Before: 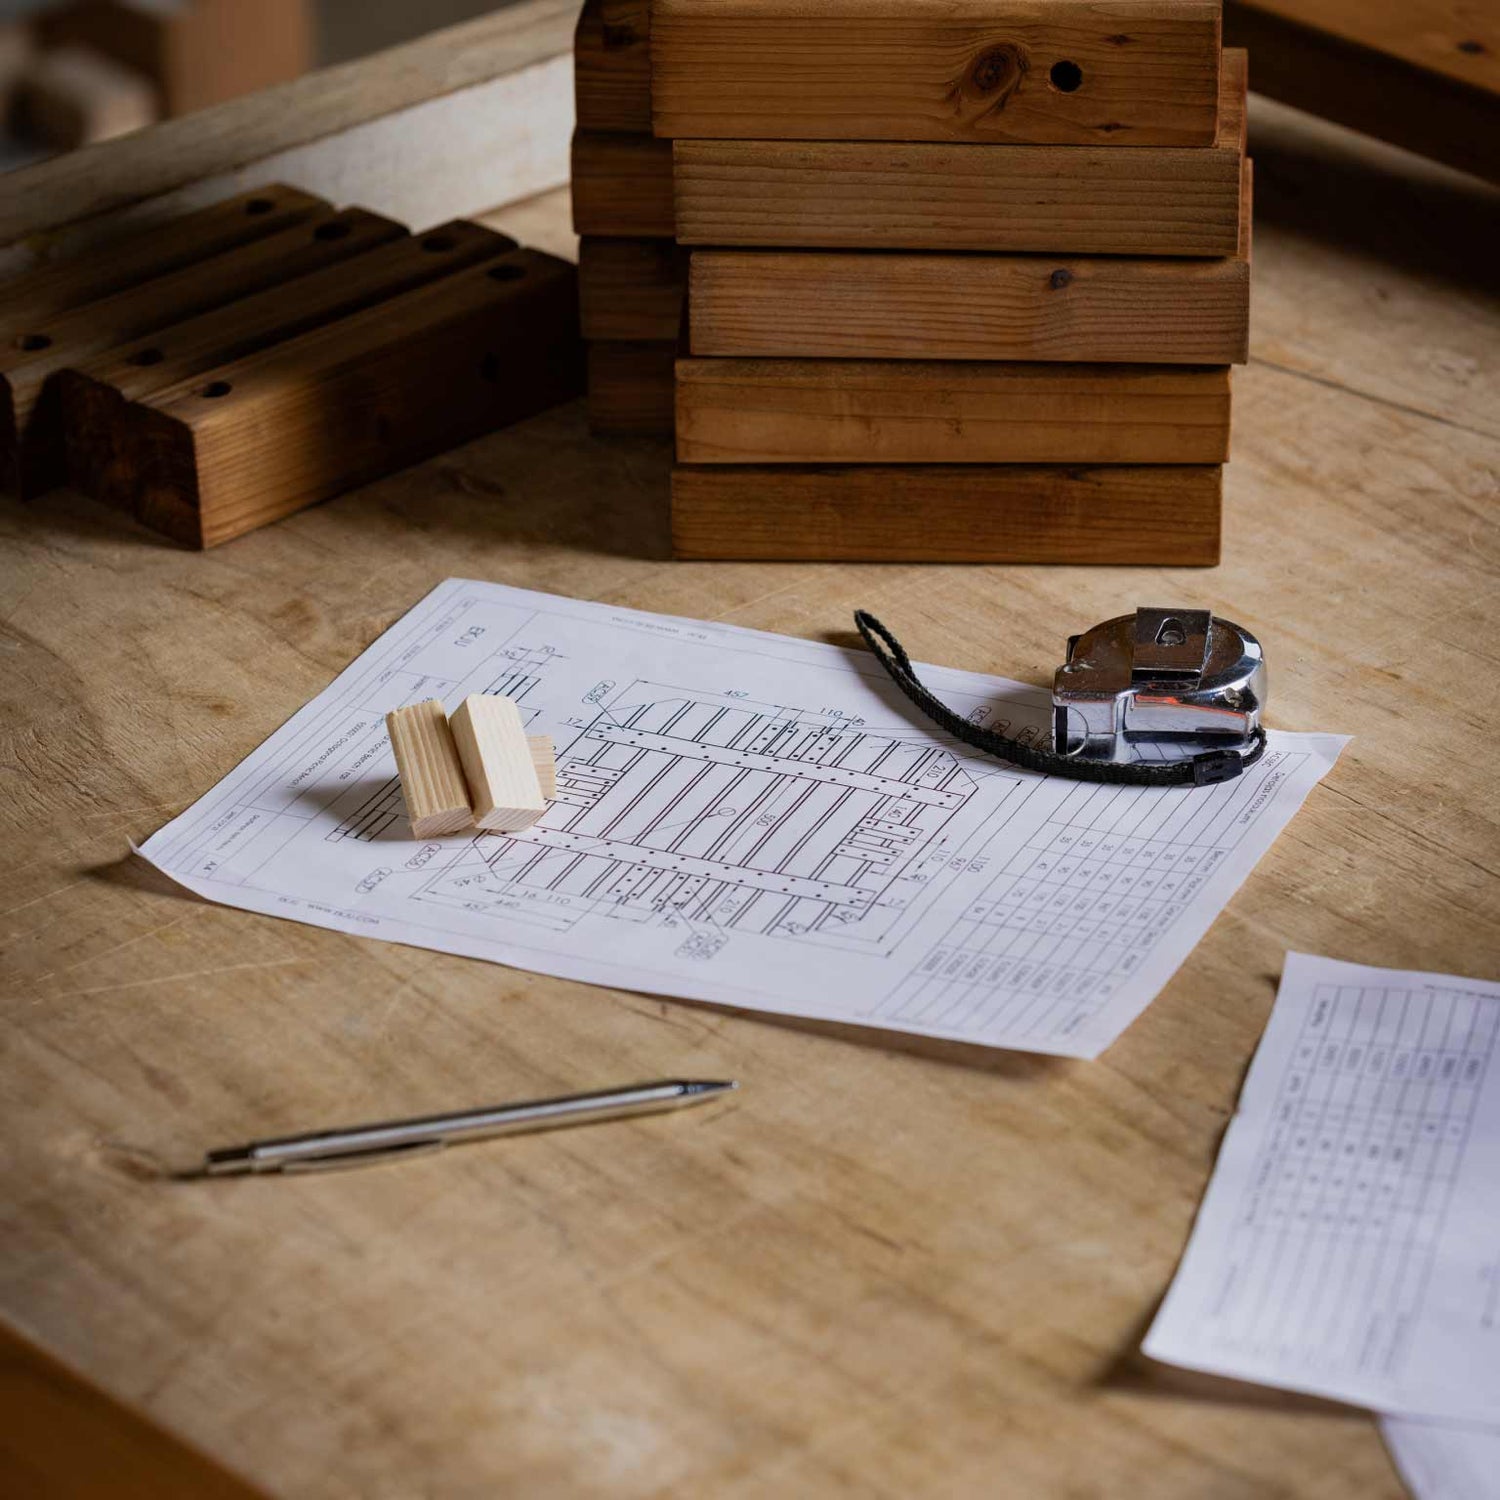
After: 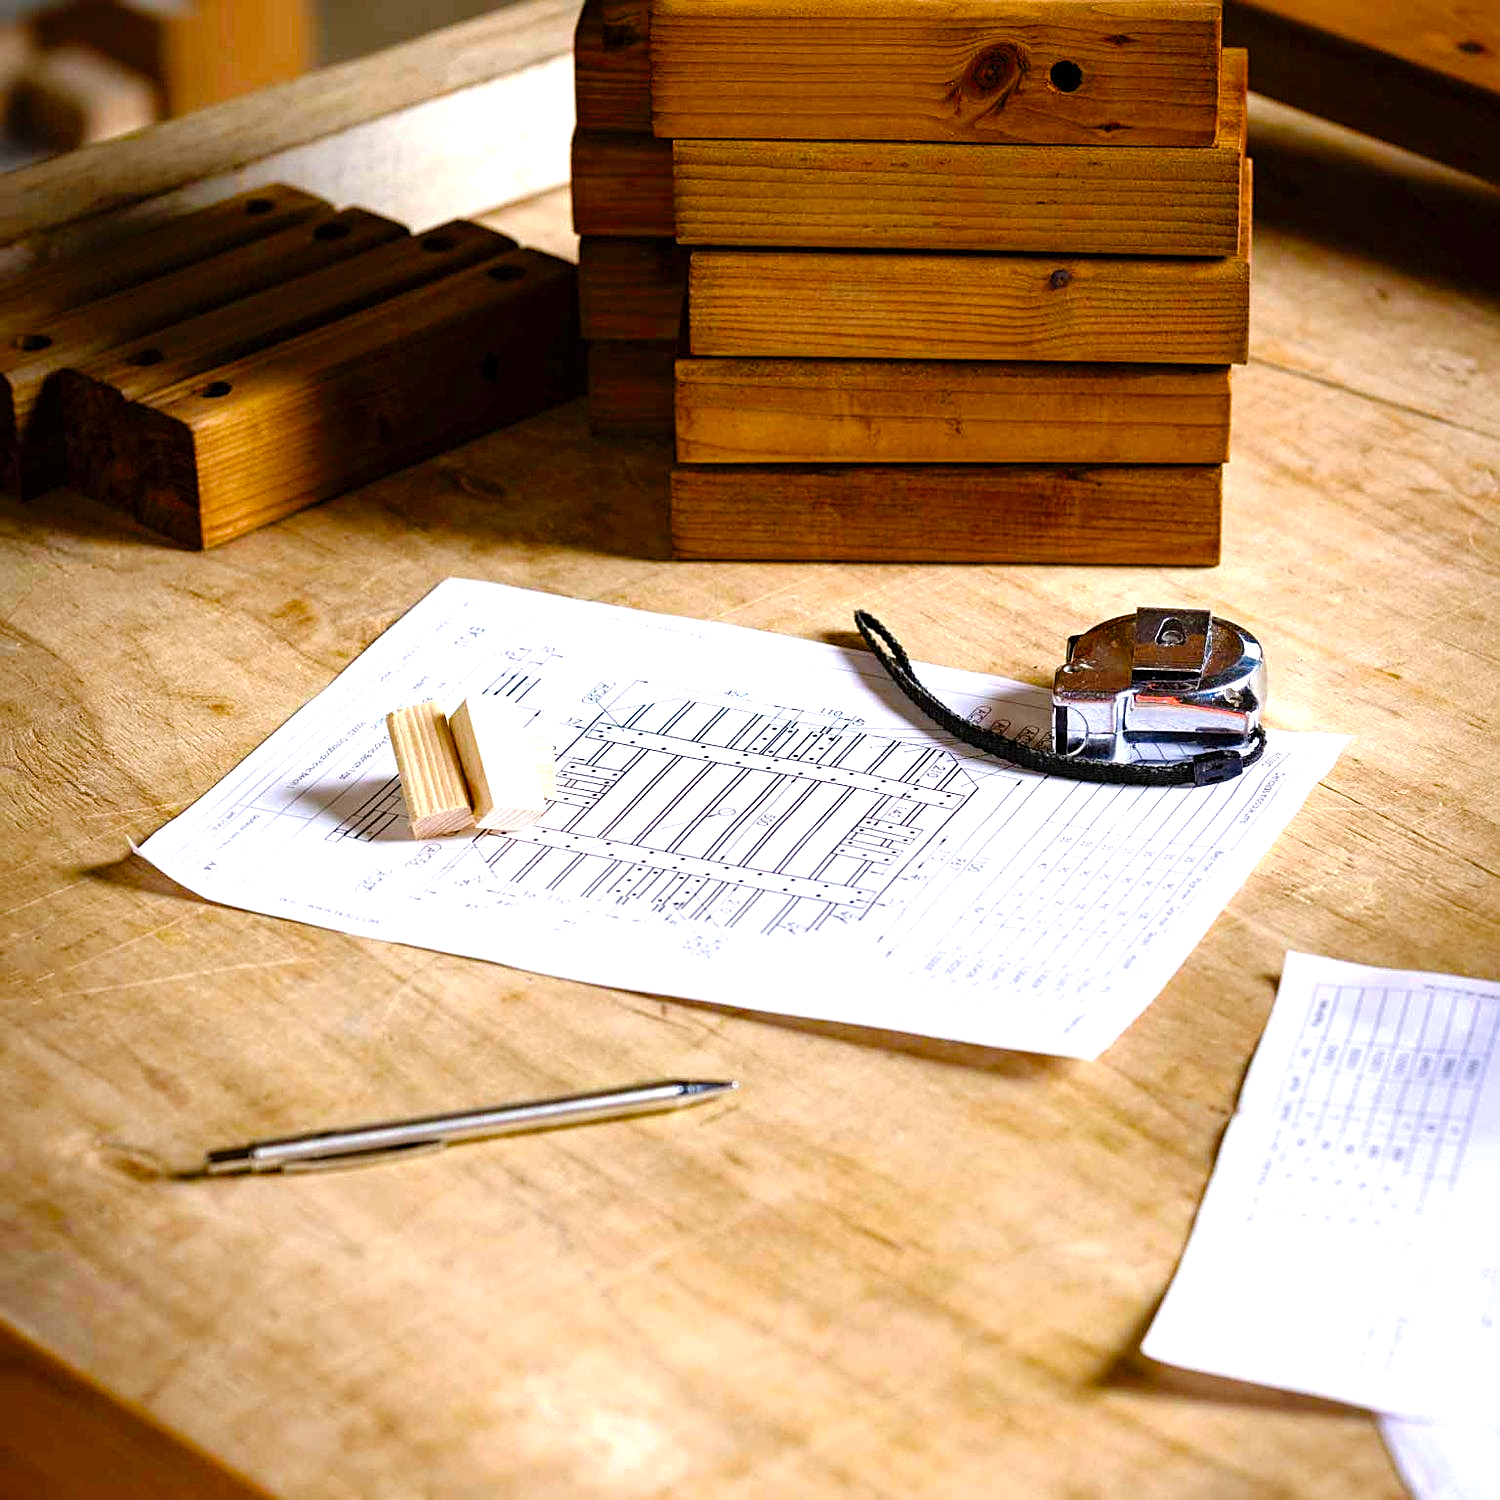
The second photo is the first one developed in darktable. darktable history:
levels: levels [0, 0.281, 0.562]
color balance rgb: perceptual saturation grading › global saturation 26.626%, perceptual saturation grading › highlights -27.632%, perceptual saturation grading › mid-tones 15.158%, perceptual saturation grading › shadows 33.651%
sharpen: on, module defaults
exposure: exposure 0.201 EV, compensate highlight preservation false
base curve: curves: ch0 [(0, 0) (0.826, 0.587) (1, 1)], preserve colors none
